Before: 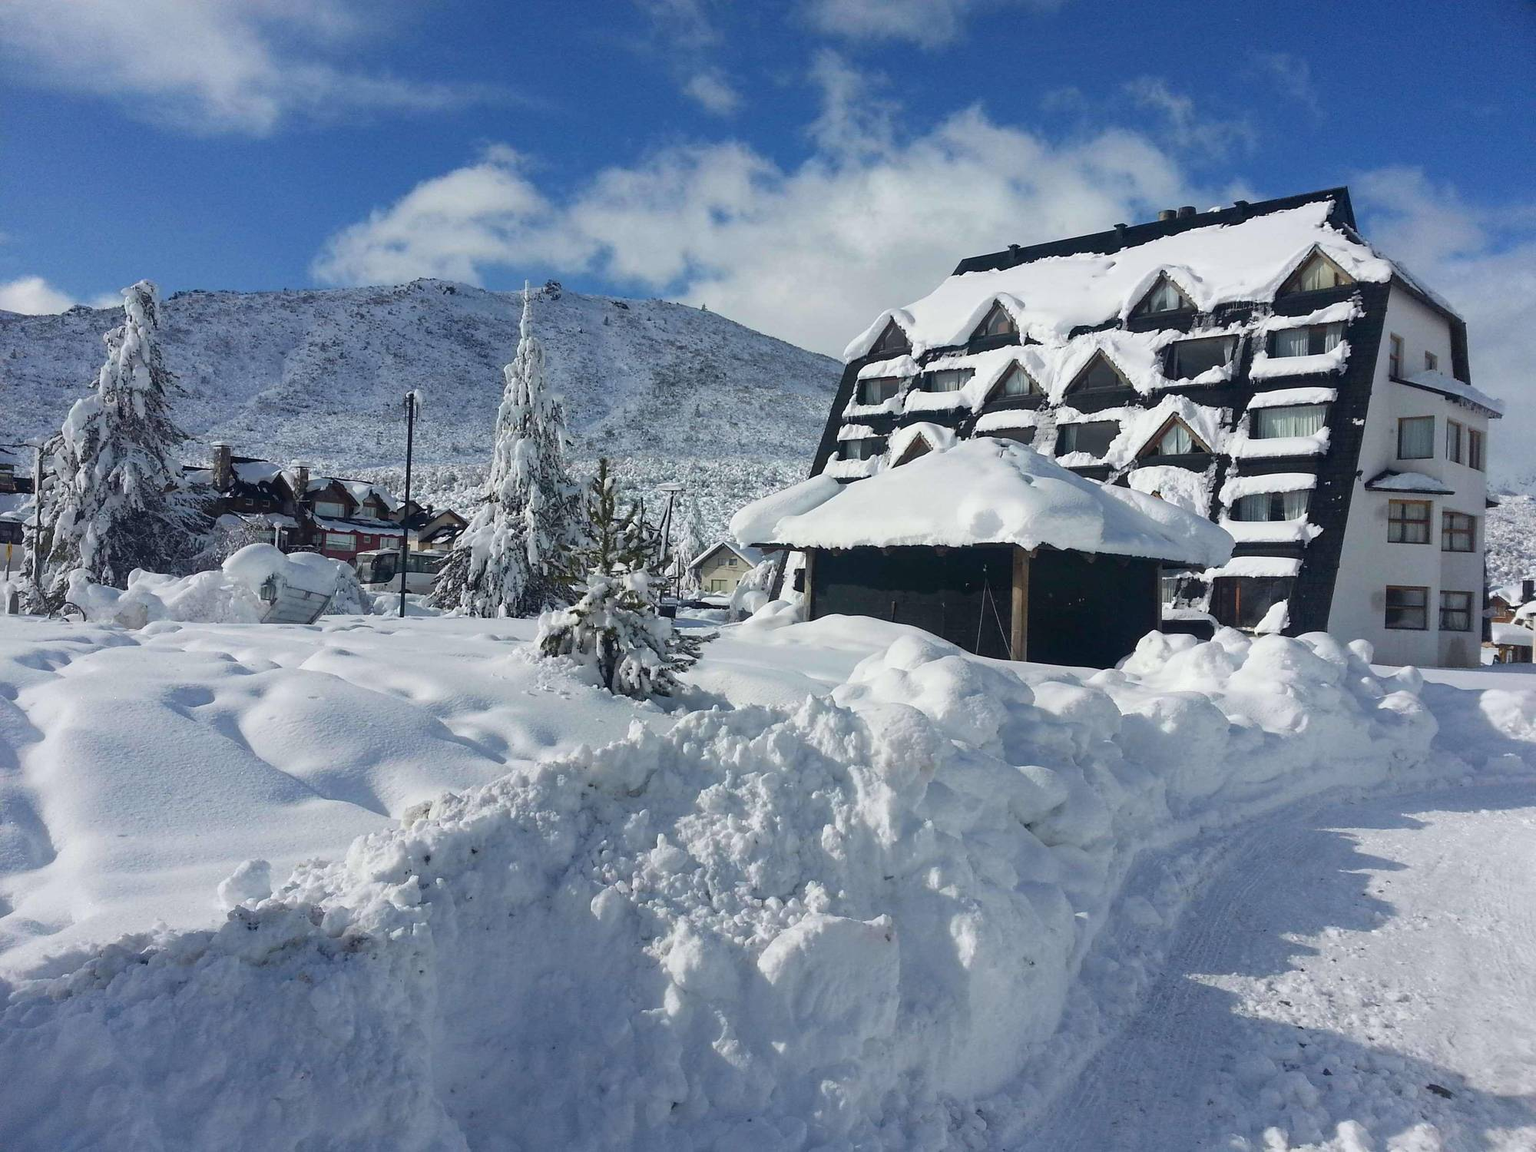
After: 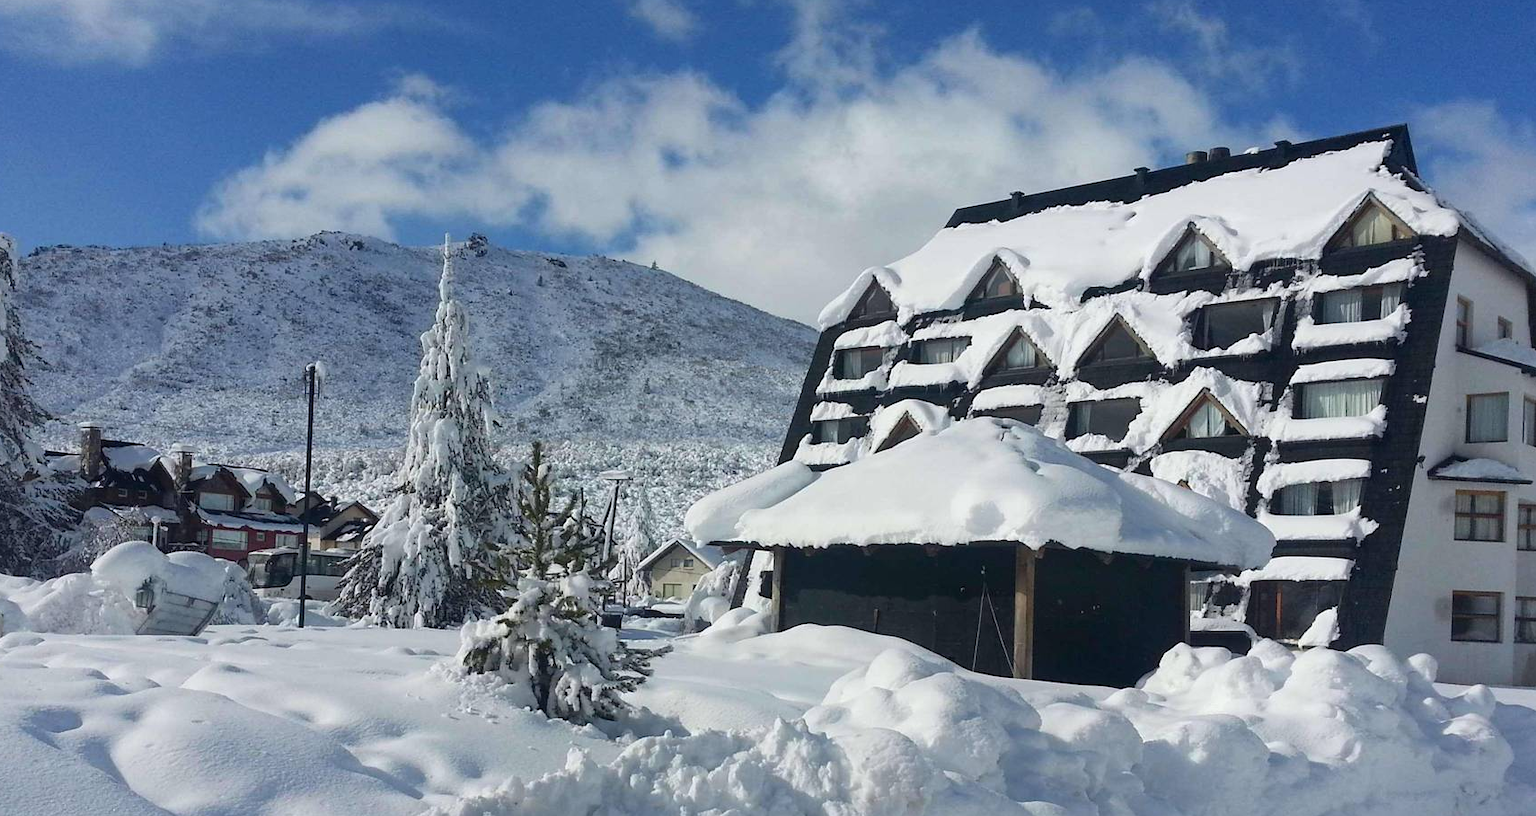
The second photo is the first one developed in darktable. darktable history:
crop and rotate: left 9.431%, top 7.131%, right 5.037%, bottom 32.256%
